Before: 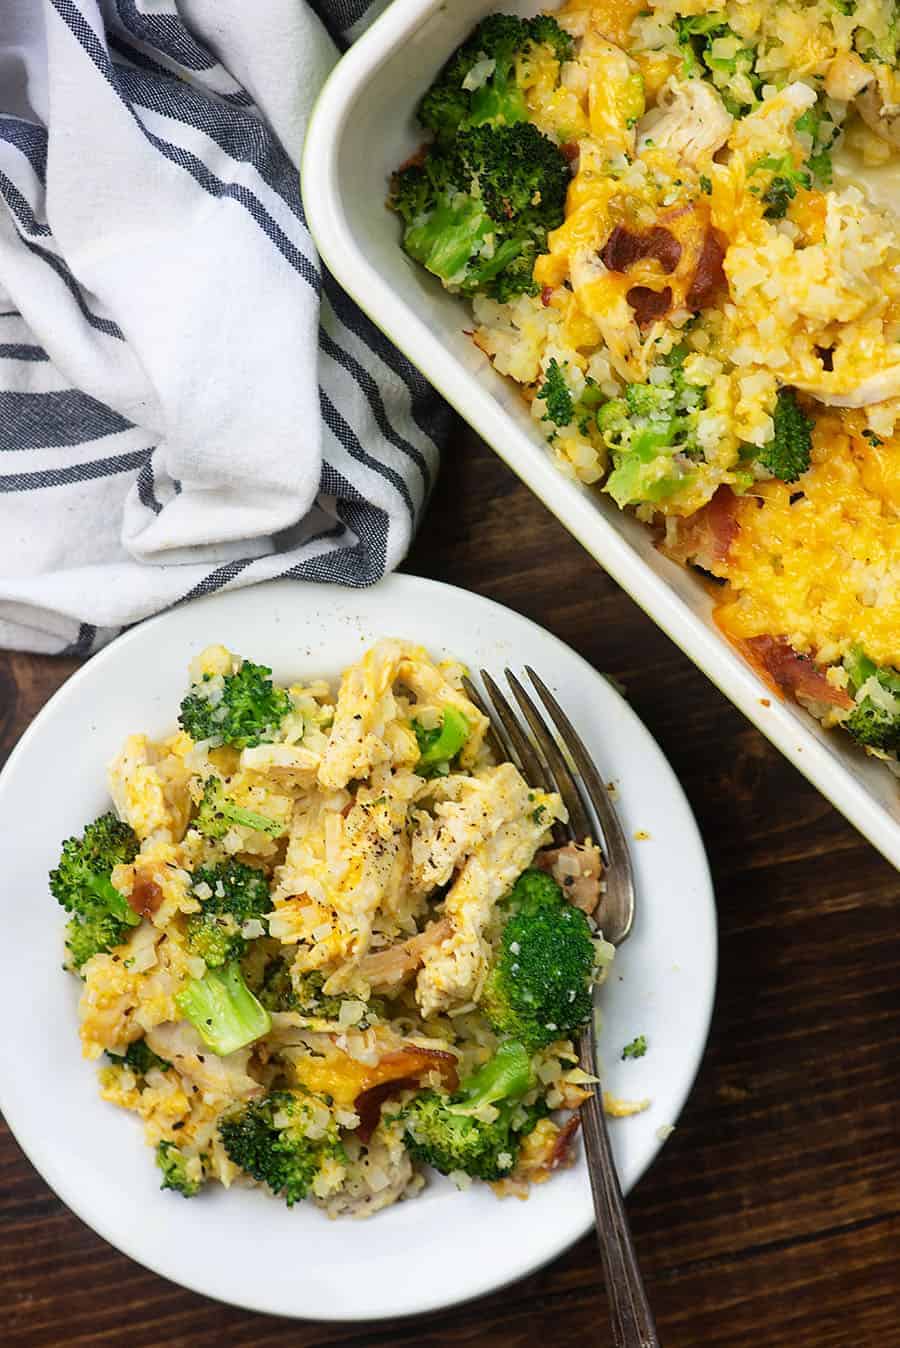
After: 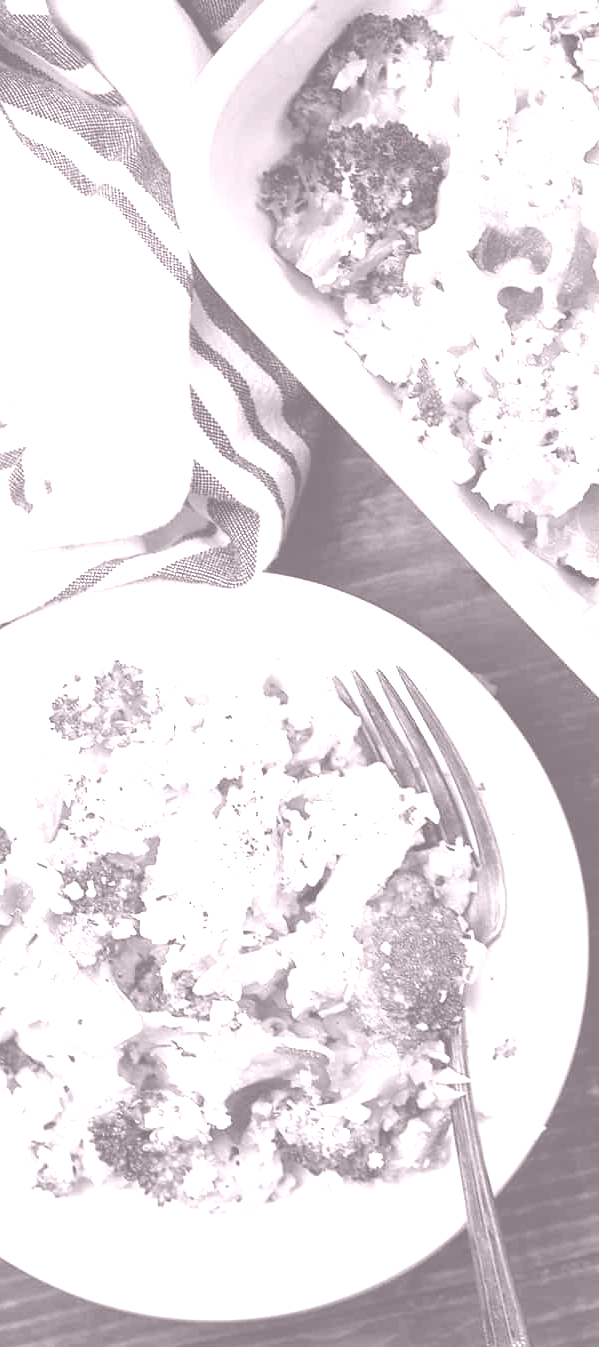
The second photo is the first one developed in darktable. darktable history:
crop and rotate: left 14.385%, right 18.948%
colorize: hue 25.2°, saturation 83%, source mix 82%, lightness 79%, version 1
